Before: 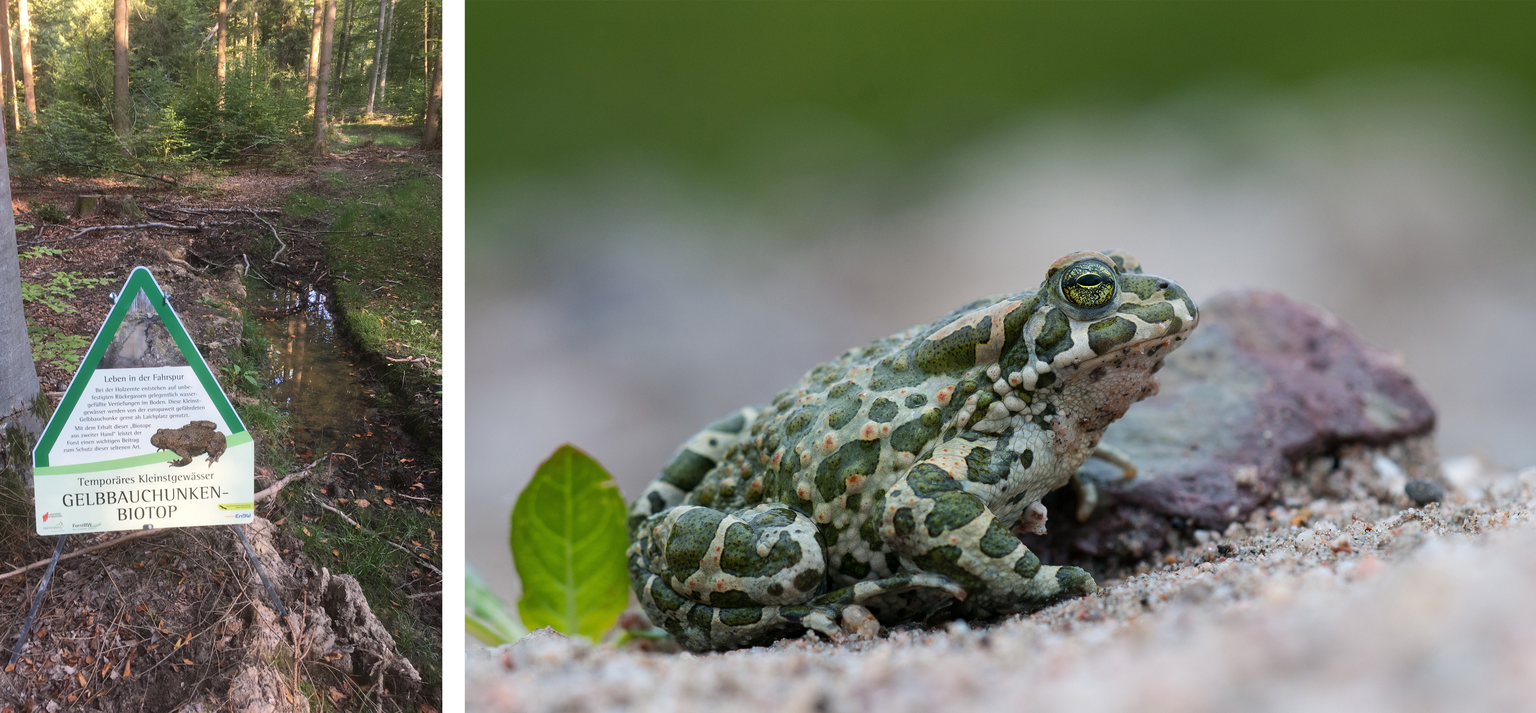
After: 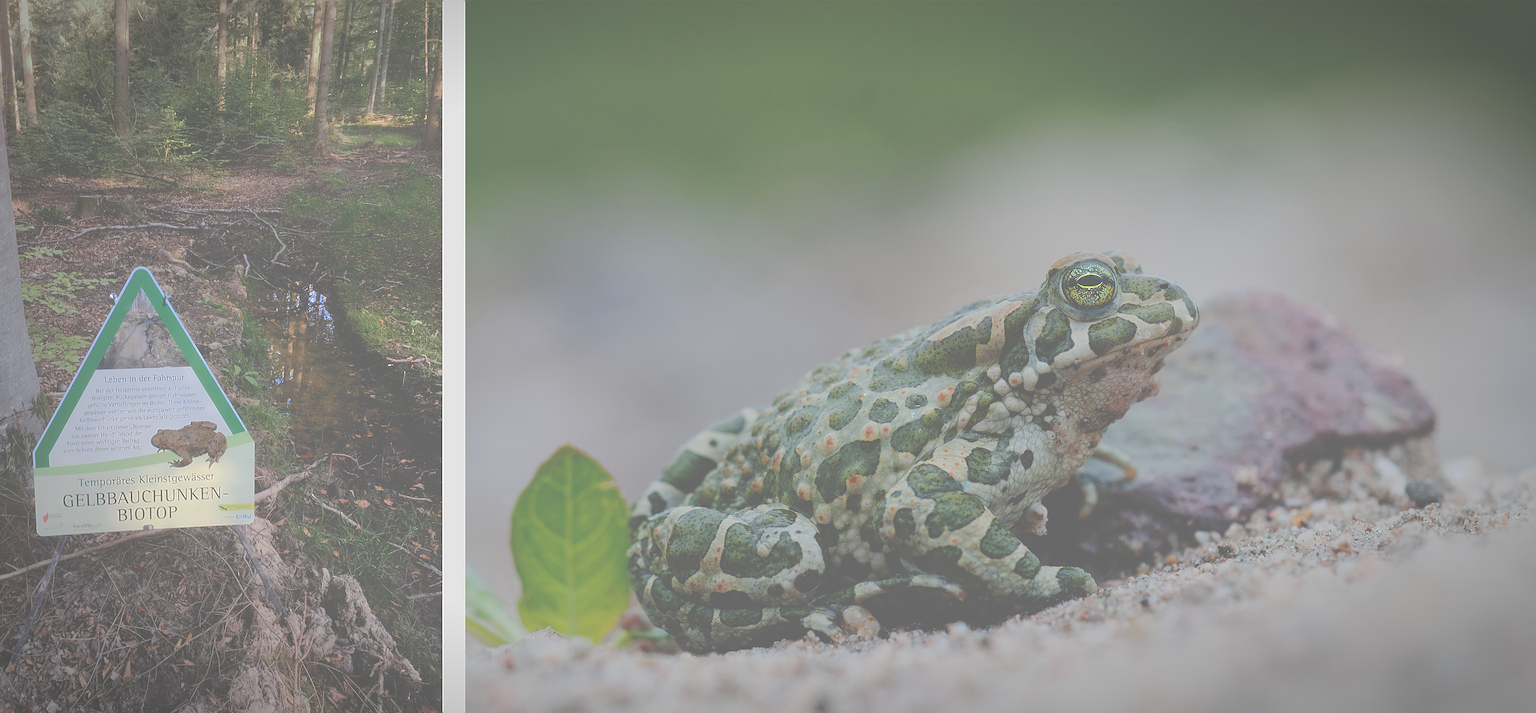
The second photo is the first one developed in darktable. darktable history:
vignetting: automatic ratio true
sharpen: on, module defaults
tone curve: curves: ch0 [(0, 0) (0.003, 0.439) (0.011, 0.439) (0.025, 0.439) (0.044, 0.439) (0.069, 0.439) (0.1, 0.439) (0.136, 0.44) (0.177, 0.444) (0.224, 0.45) (0.277, 0.462) (0.335, 0.487) (0.399, 0.528) (0.468, 0.577) (0.543, 0.621) (0.623, 0.669) (0.709, 0.715) (0.801, 0.764) (0.898, 0.804) (1, 1)], preserve colors none
contrast brightness saturation: contrast -0.1, brightness 0.05, saturation 0.08
